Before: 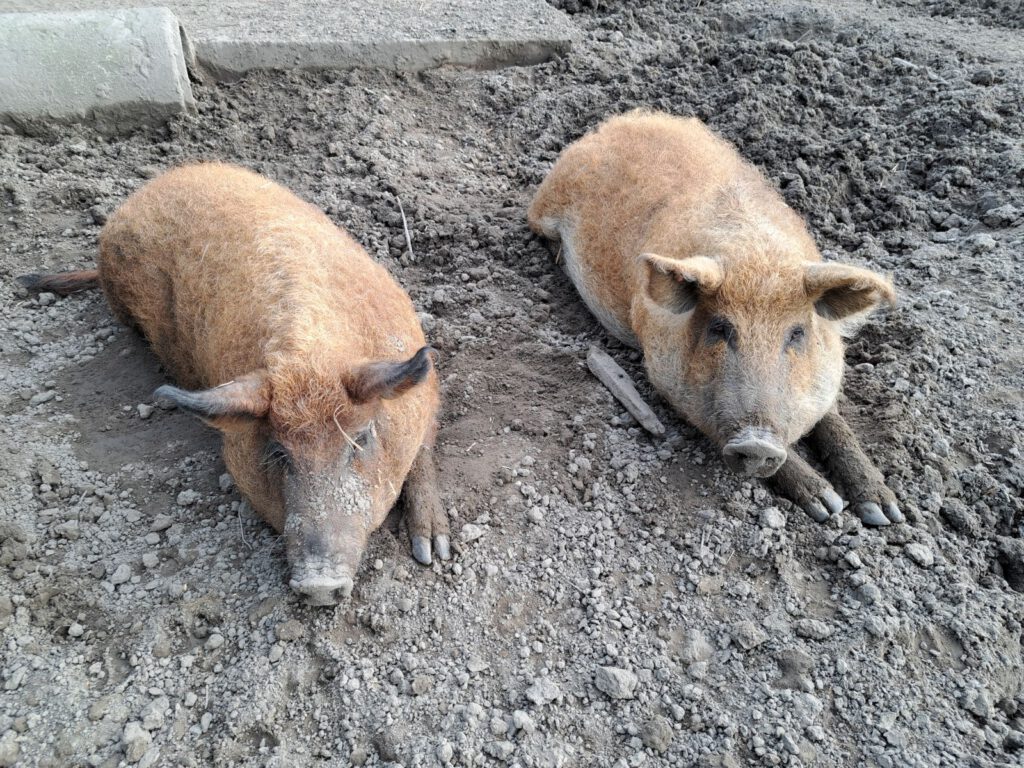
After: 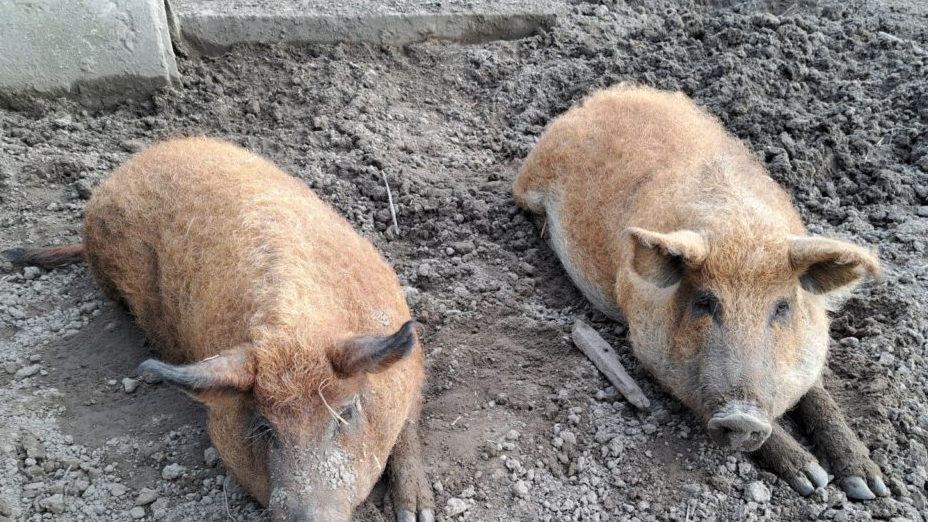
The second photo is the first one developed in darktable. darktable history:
shadows and highlights: radius 108.52, shadows 23.73, highlights -59.32, low approximation 0.01, soften with gaussian
crop: left 1.509%, top 3.452%, right 7.696%, bottom 28.452%
